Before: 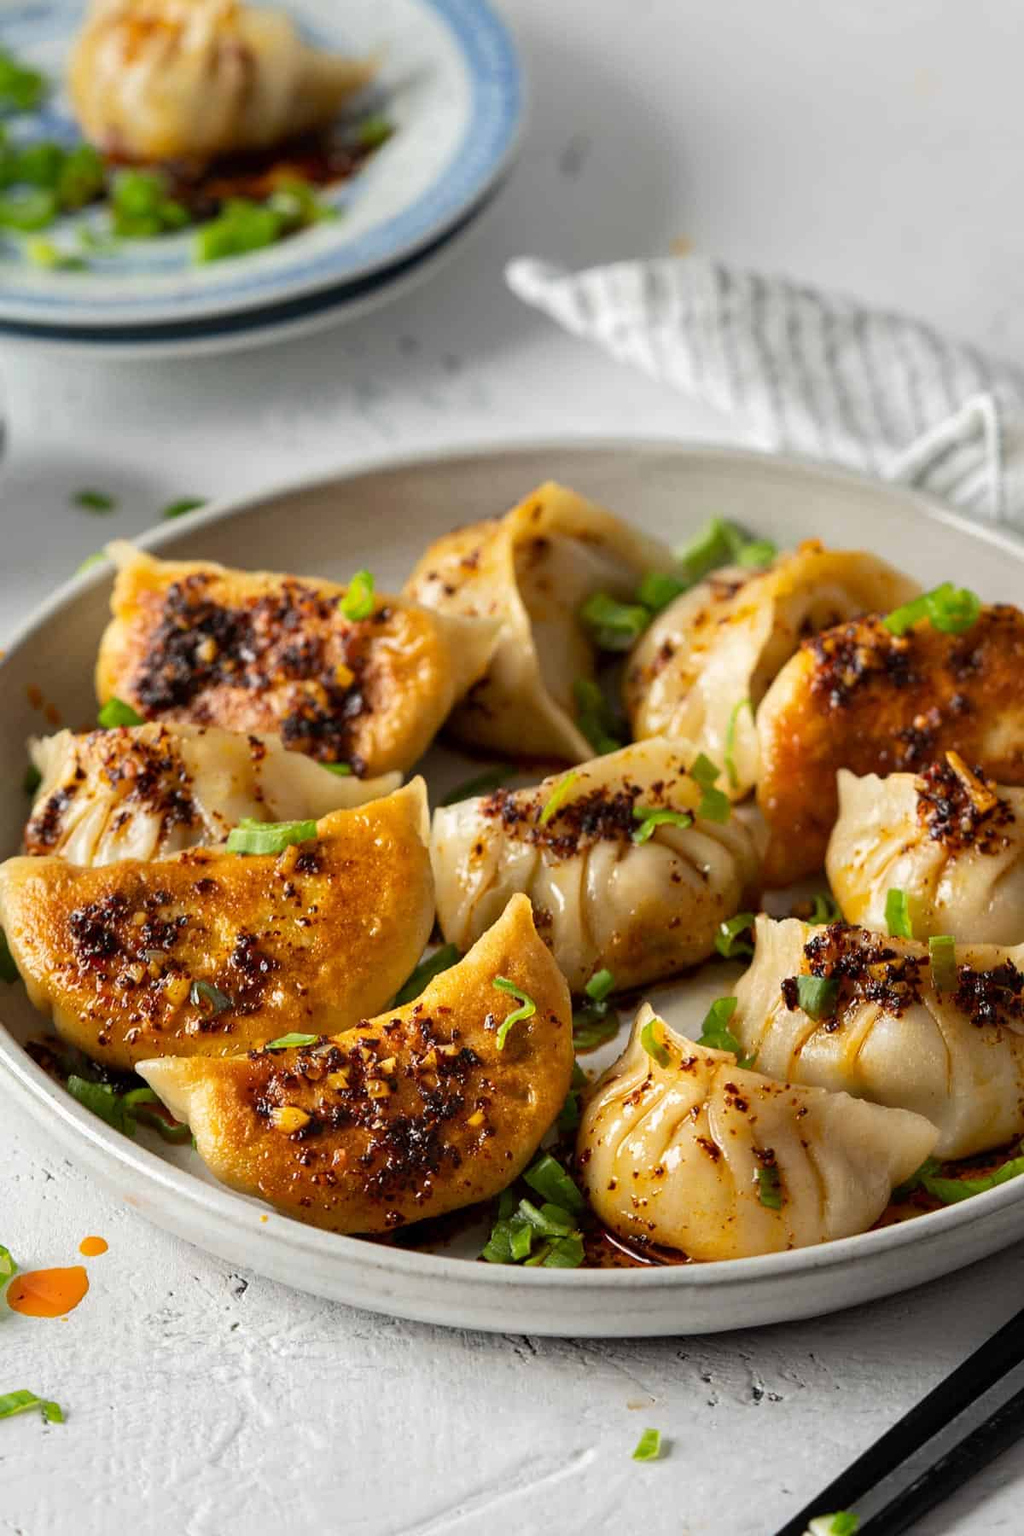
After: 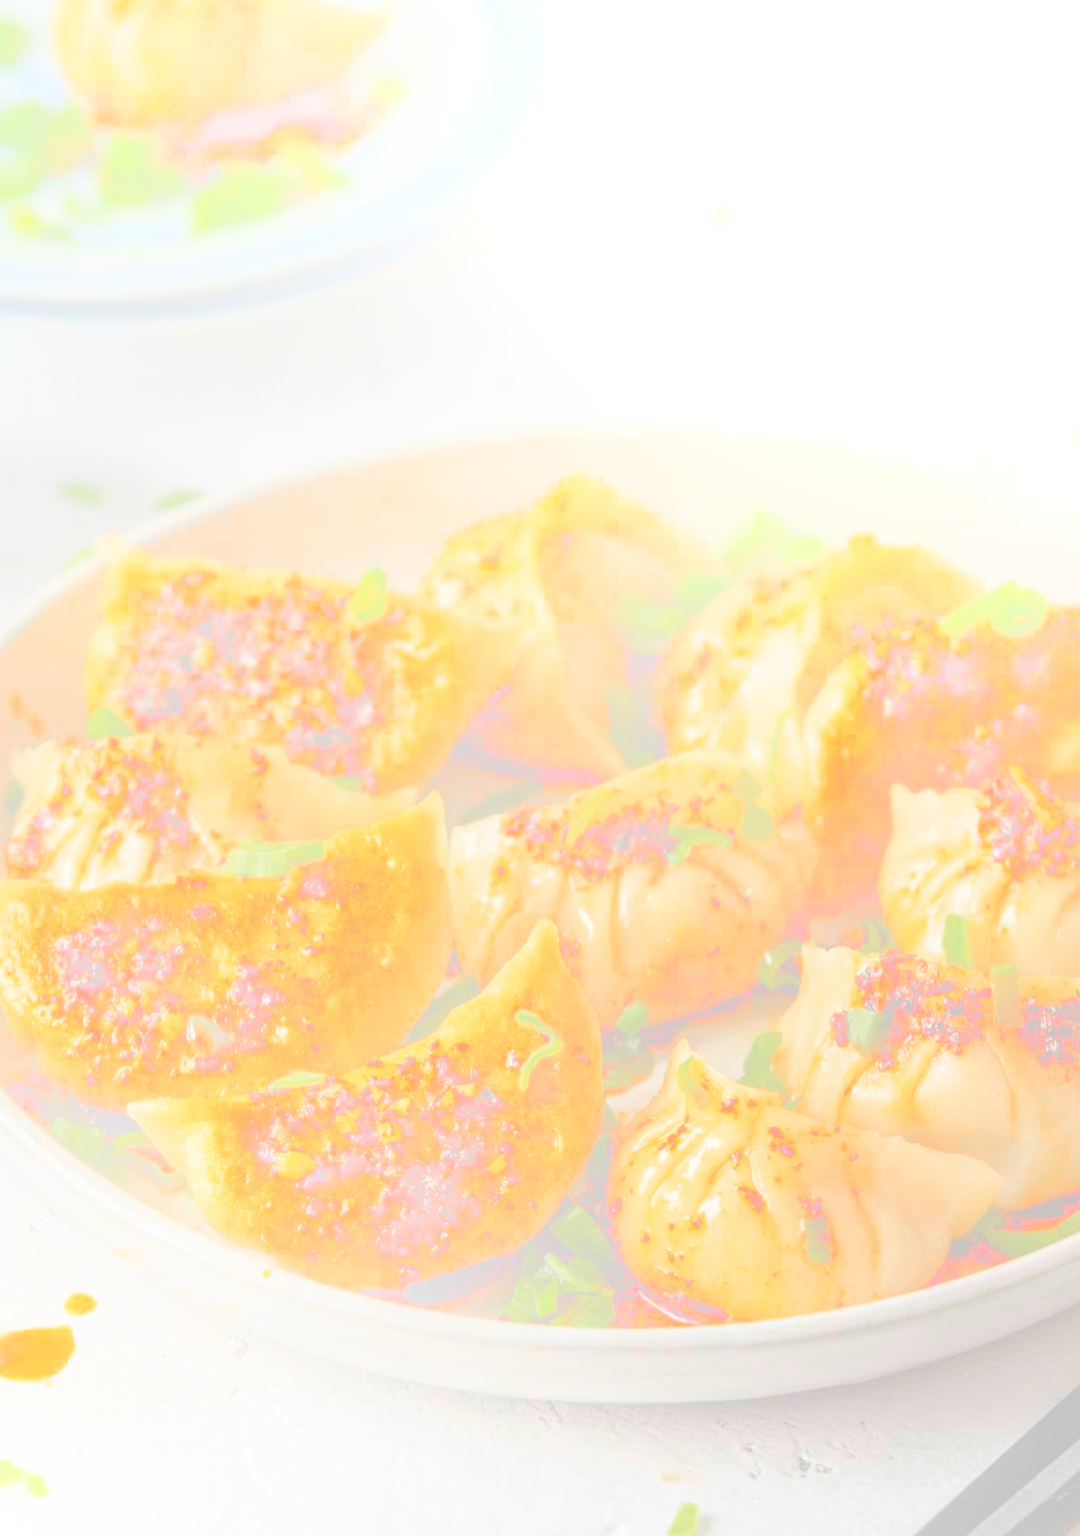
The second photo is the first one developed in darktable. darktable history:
shadows and highlights: low approximation 0.01, soften with gaussian
crop: left 1.964%, top 3.251%, right 1.122%, bottom 4.933%
tone equalizer: -8 EV -0.002 EV, -7 EV 0.005 EV, -6 EV -0.009 EV, -5 EV 0.011 EV, -4 EV -0.012 EV, -3 EV 0.007 EV, -2 EV -0.062 EV, -1 EV -0.293 EV, +0 EV -0.582 EV, smoothing diameter 2%, edges refinement/feathering 20, mask exposure compensation -1.57 EV, filter diffusion 5
bloom: size 85%, threshold 5%, strength 85%
local contrast: on, module defaults
color zones: curves: ch0 [(0, 0.48) (0.209, 0.398) (0.305, 0.332) (0.429, 0.493) (0.571, 0.5) (0.714, 0.5) (0.857, 0.5) (1, 0.48)]; ch1 [(0, 0.736) (0.143, 0.625) (0.225, 0.371) (0.429, 0.256) (0.571, 0.241) (0.714, 0.213) (0.857, 0.48) (1, 0.736)]; ch2 [(0, 0.448) (0.143, 0.498) (0.286, 0.5) (0.429, 0.5) (0.571, 0.5) (0.714, 0.5) (0.857, 0.5) (1, 0.448)]
